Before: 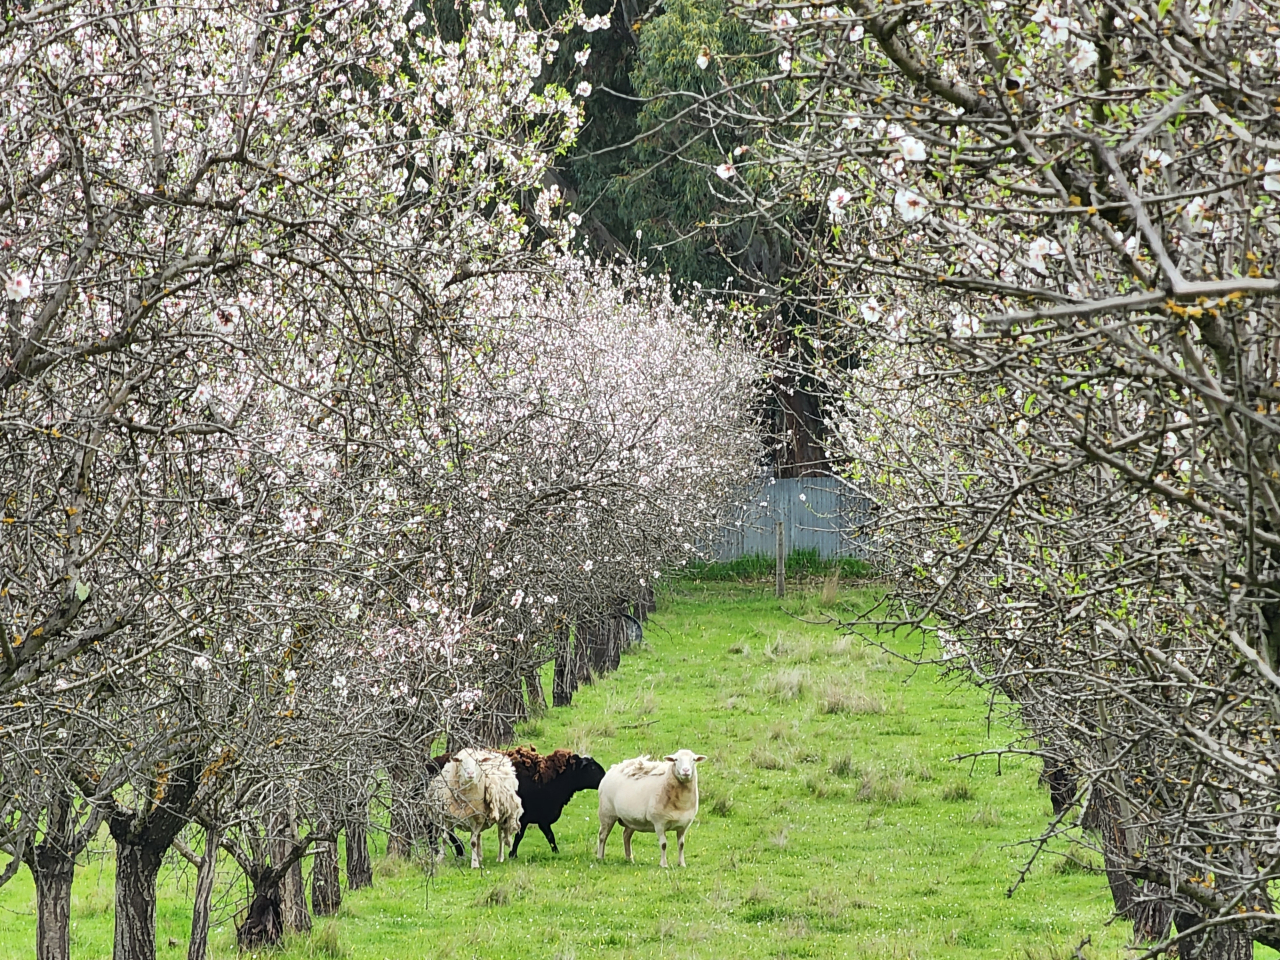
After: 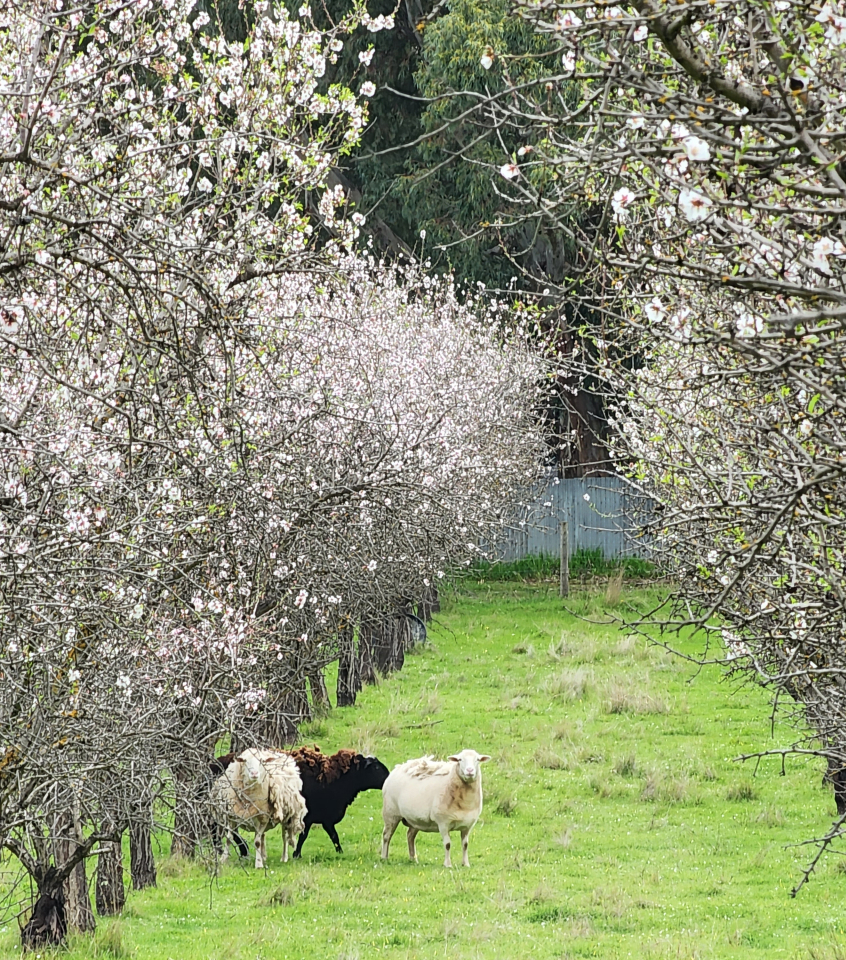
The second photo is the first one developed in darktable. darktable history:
shadows and highlights: highlights 69.73, soften with gaussian
crop: left 16.895%, right 16.968%
